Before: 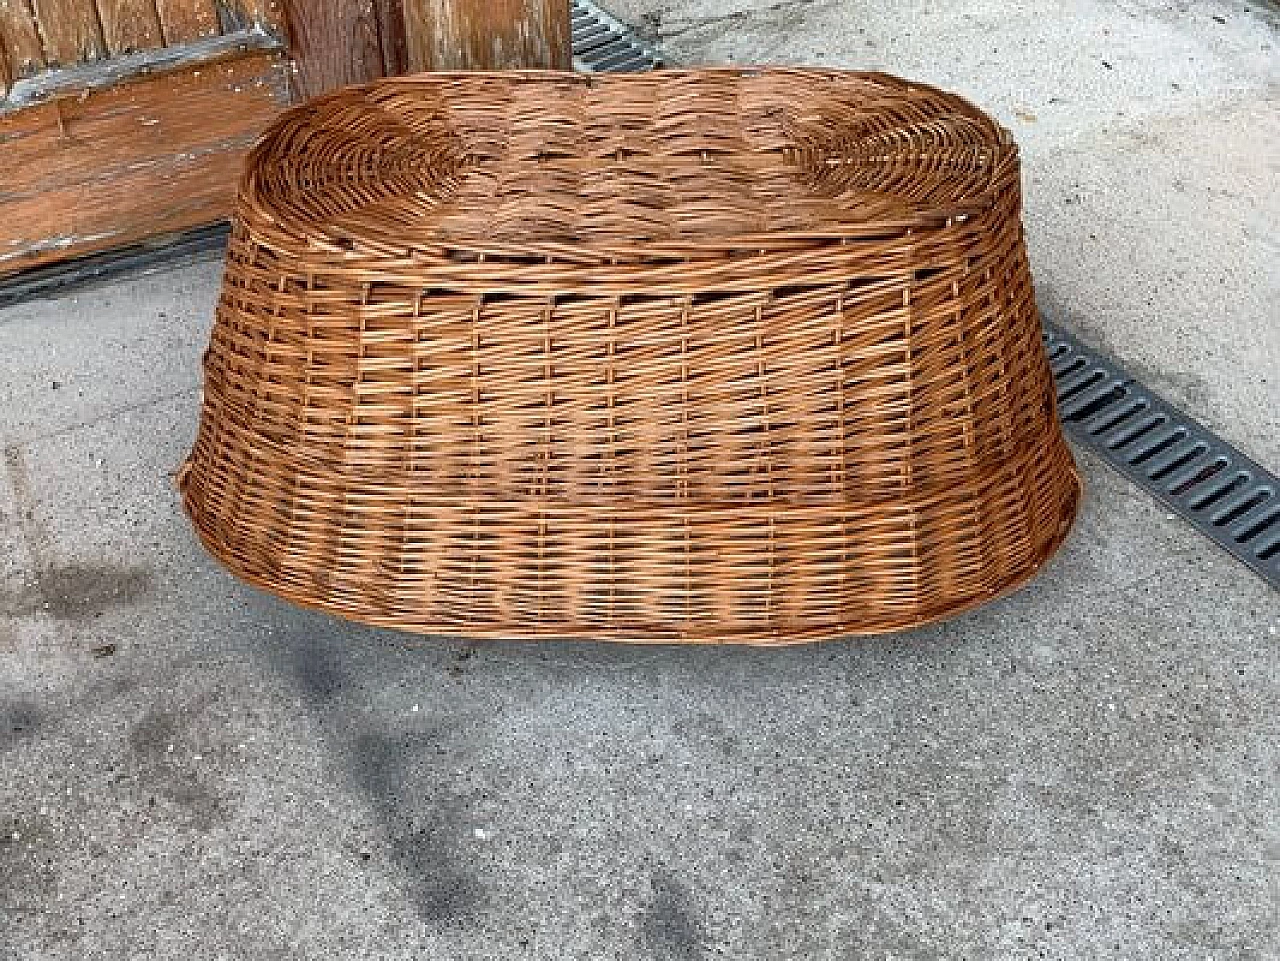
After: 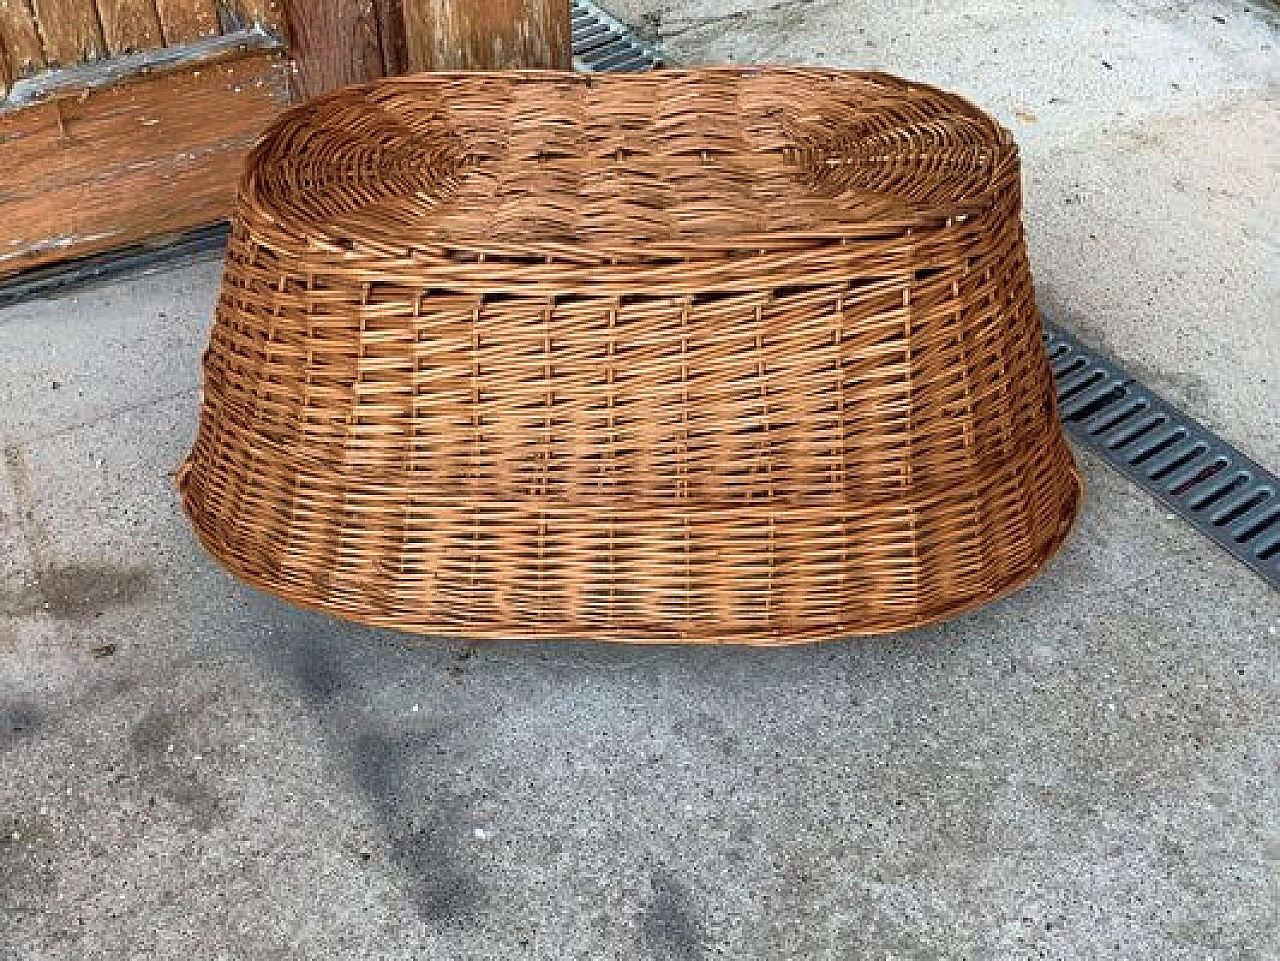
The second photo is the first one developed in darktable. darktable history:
contrast brightness saturation: saturation -0.092
velvia: strength 40.56%
